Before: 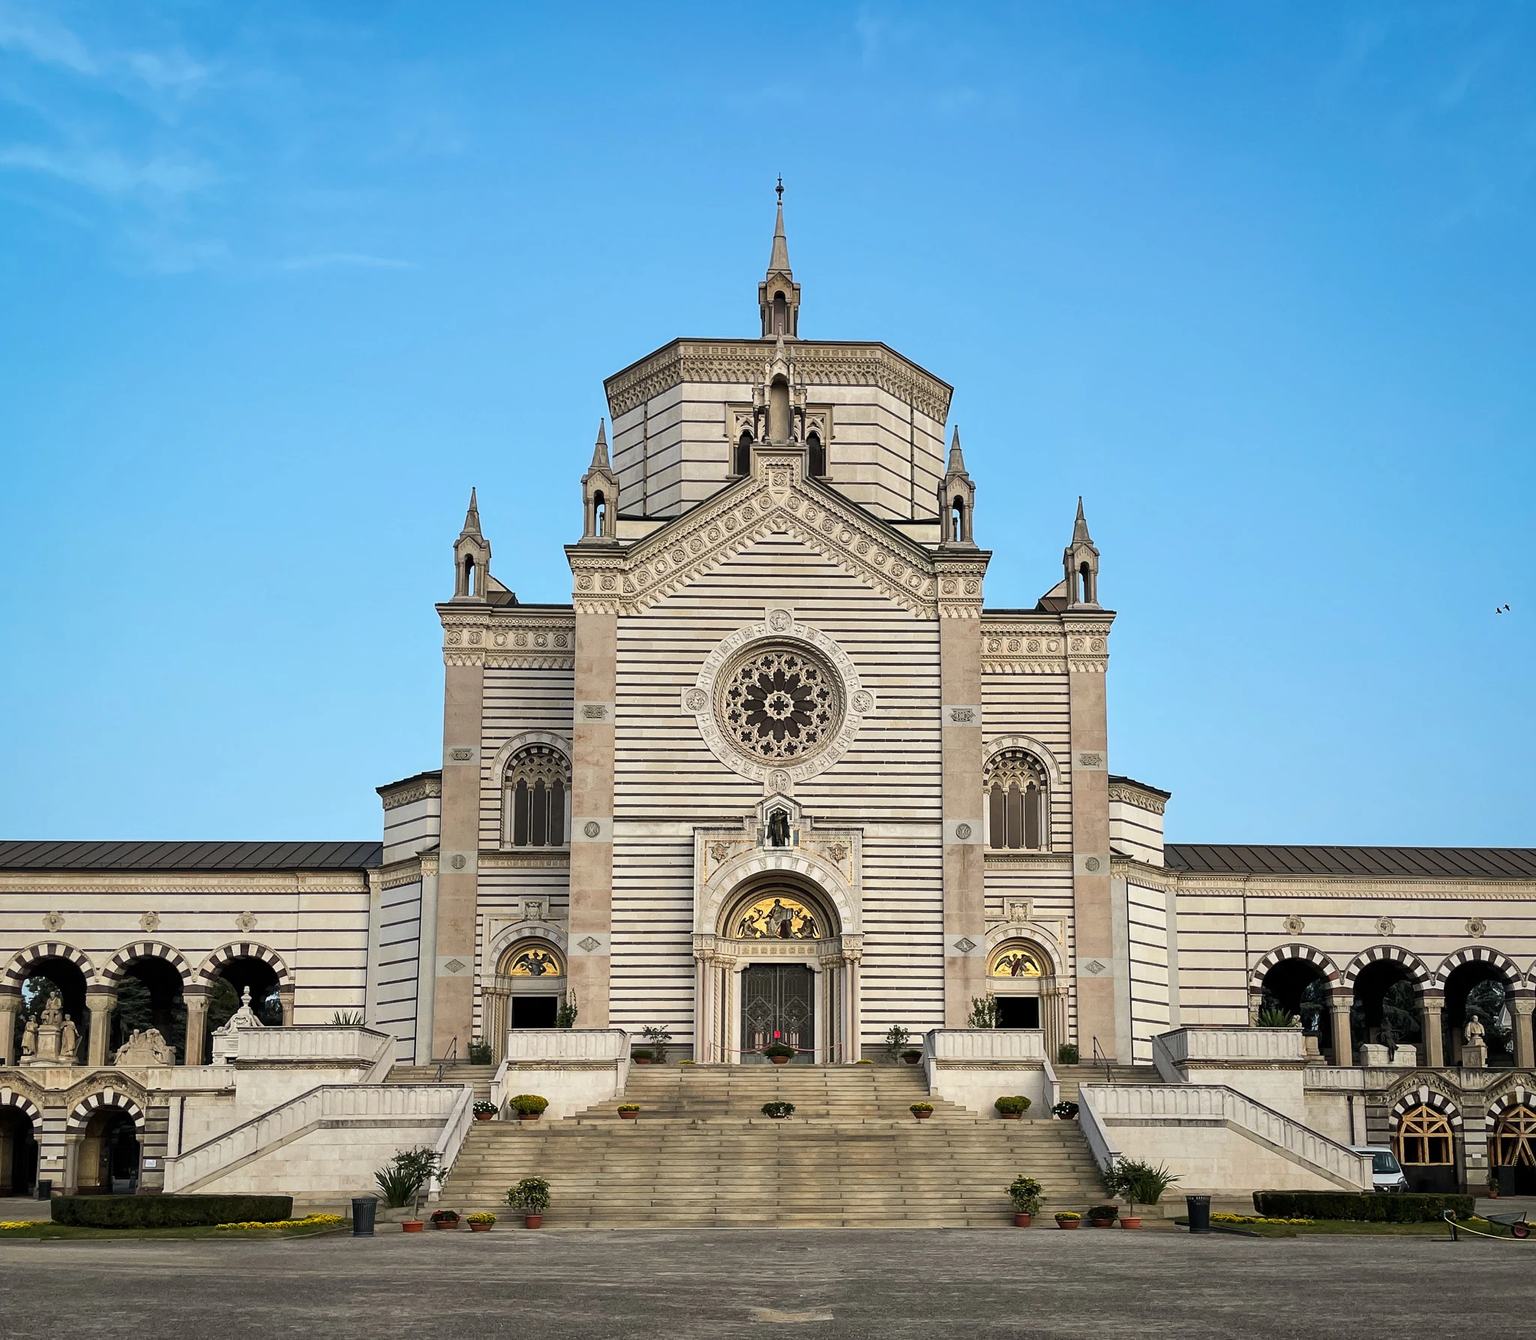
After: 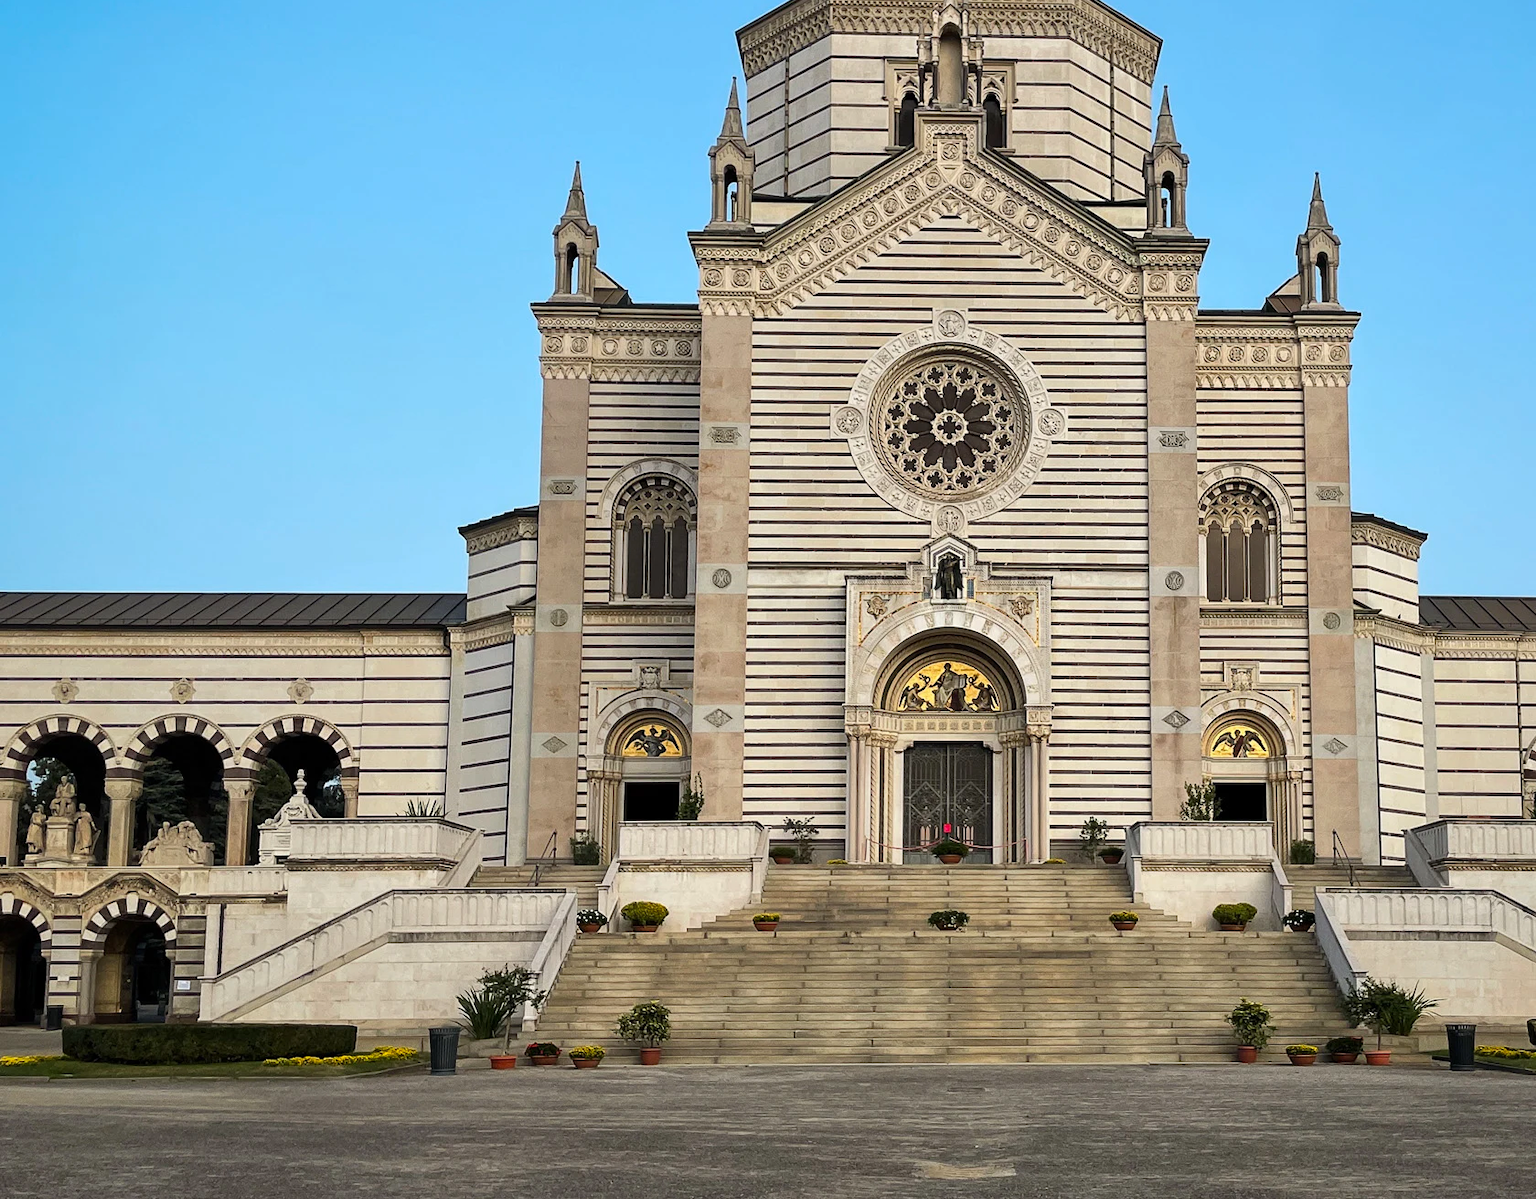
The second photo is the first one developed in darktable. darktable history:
rotate and perspective: automatic cropping original format, crop left 0, crop top 0
crop: top 26.531%, right 17.959%
contrast brightness saturation: saturation 0.1
